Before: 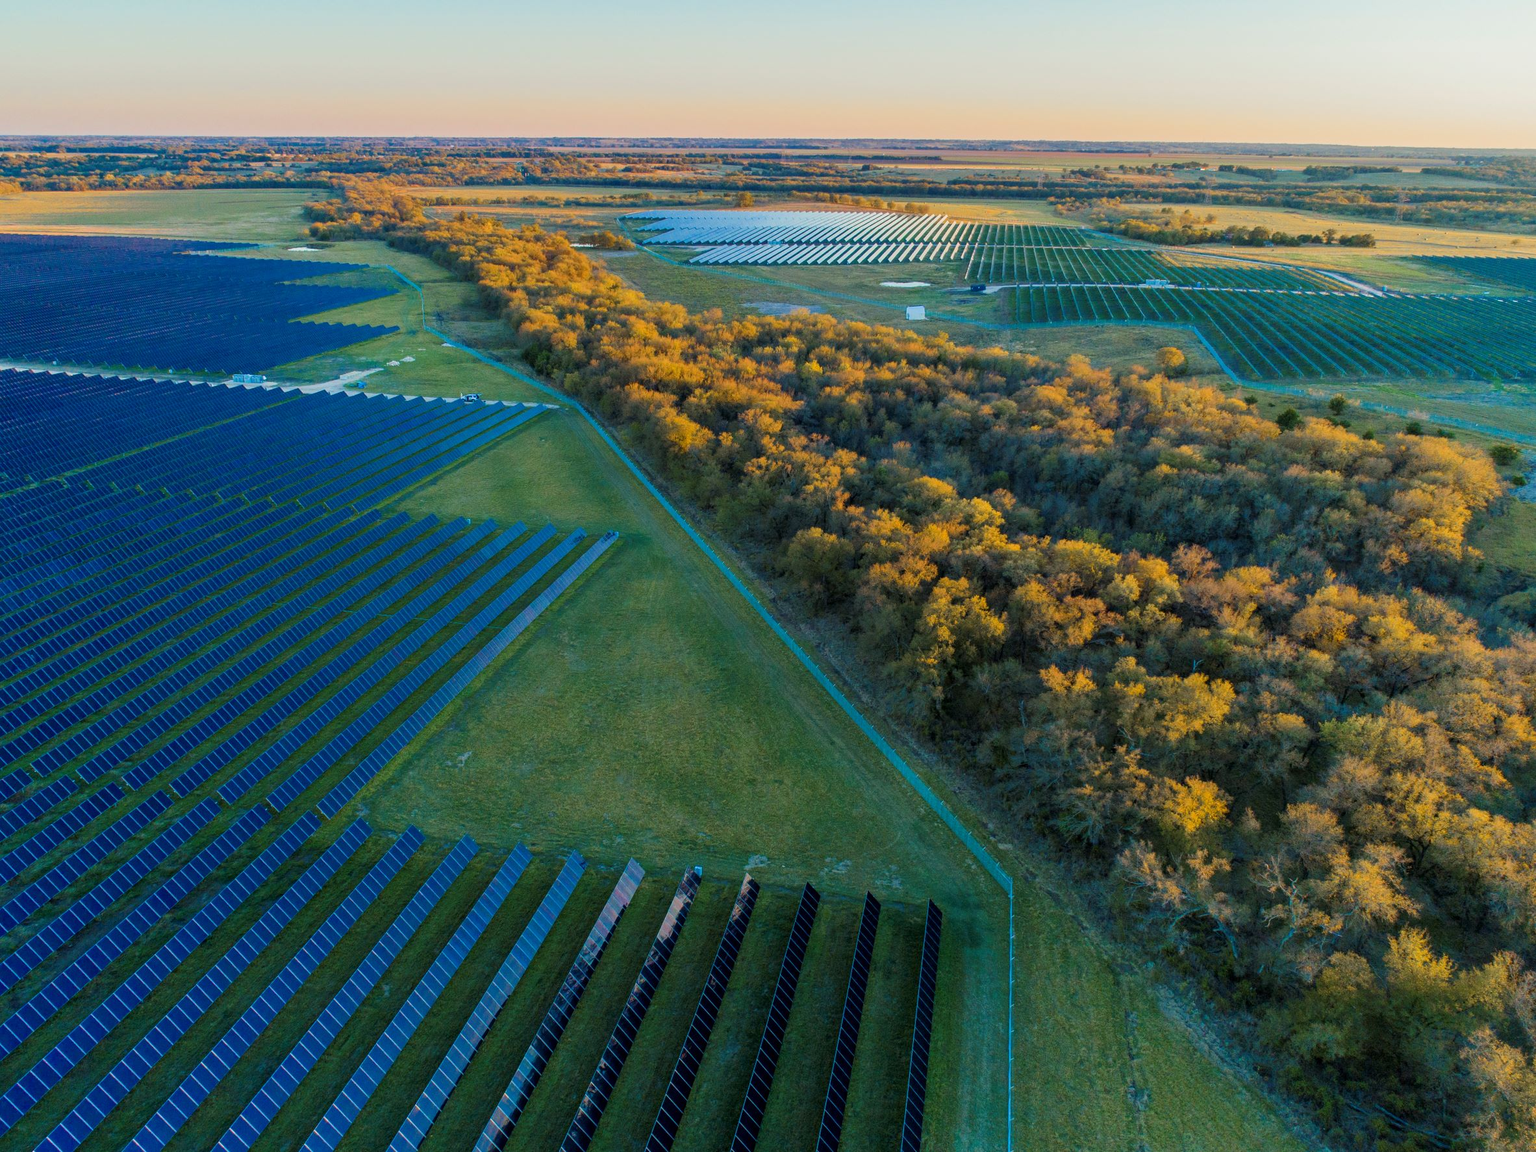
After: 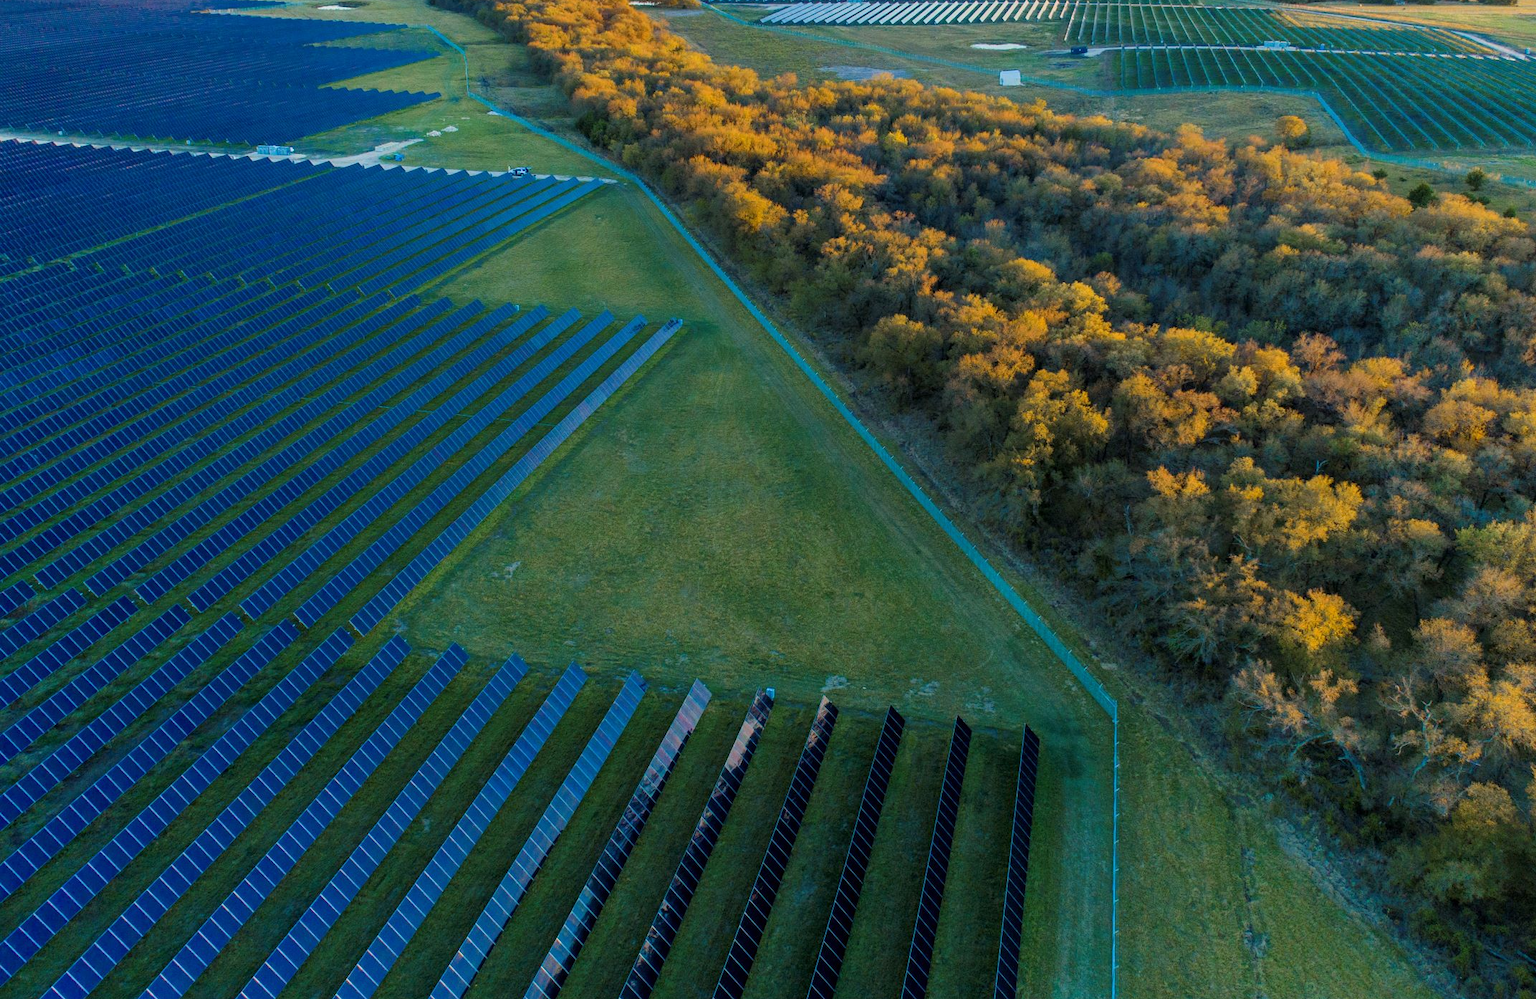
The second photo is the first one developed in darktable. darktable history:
crop: top 21.05%, right 9.337%, bottom 0.248%
